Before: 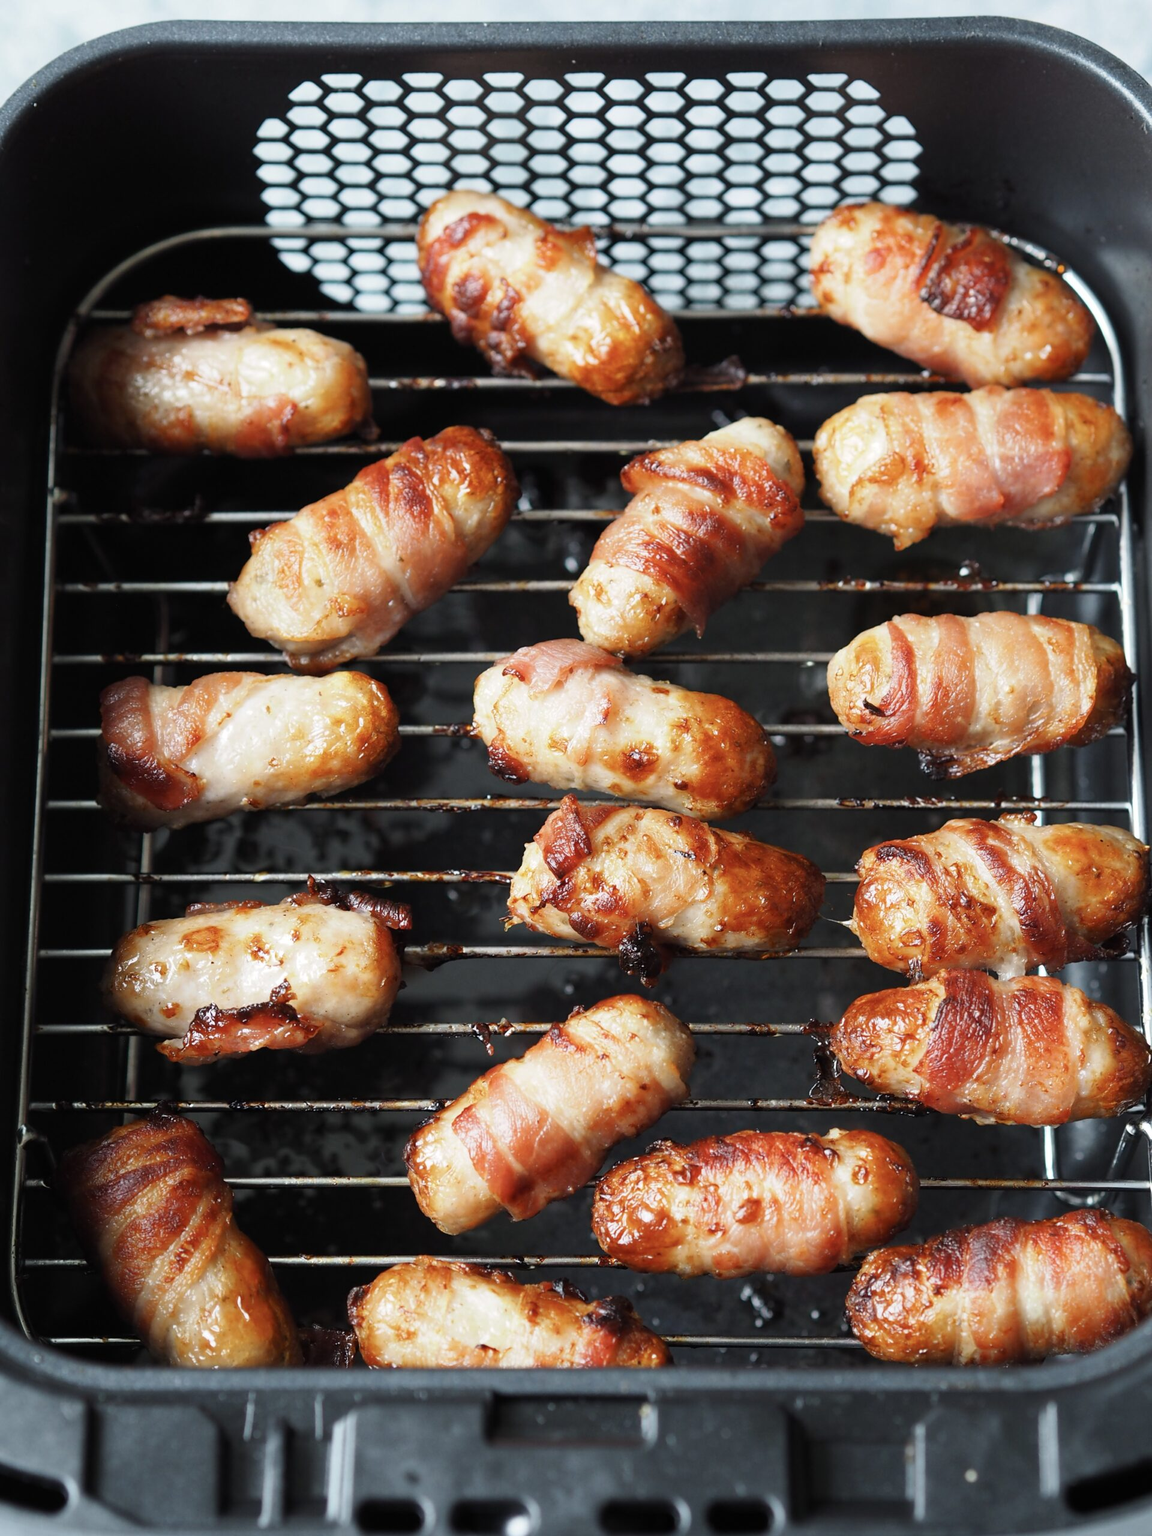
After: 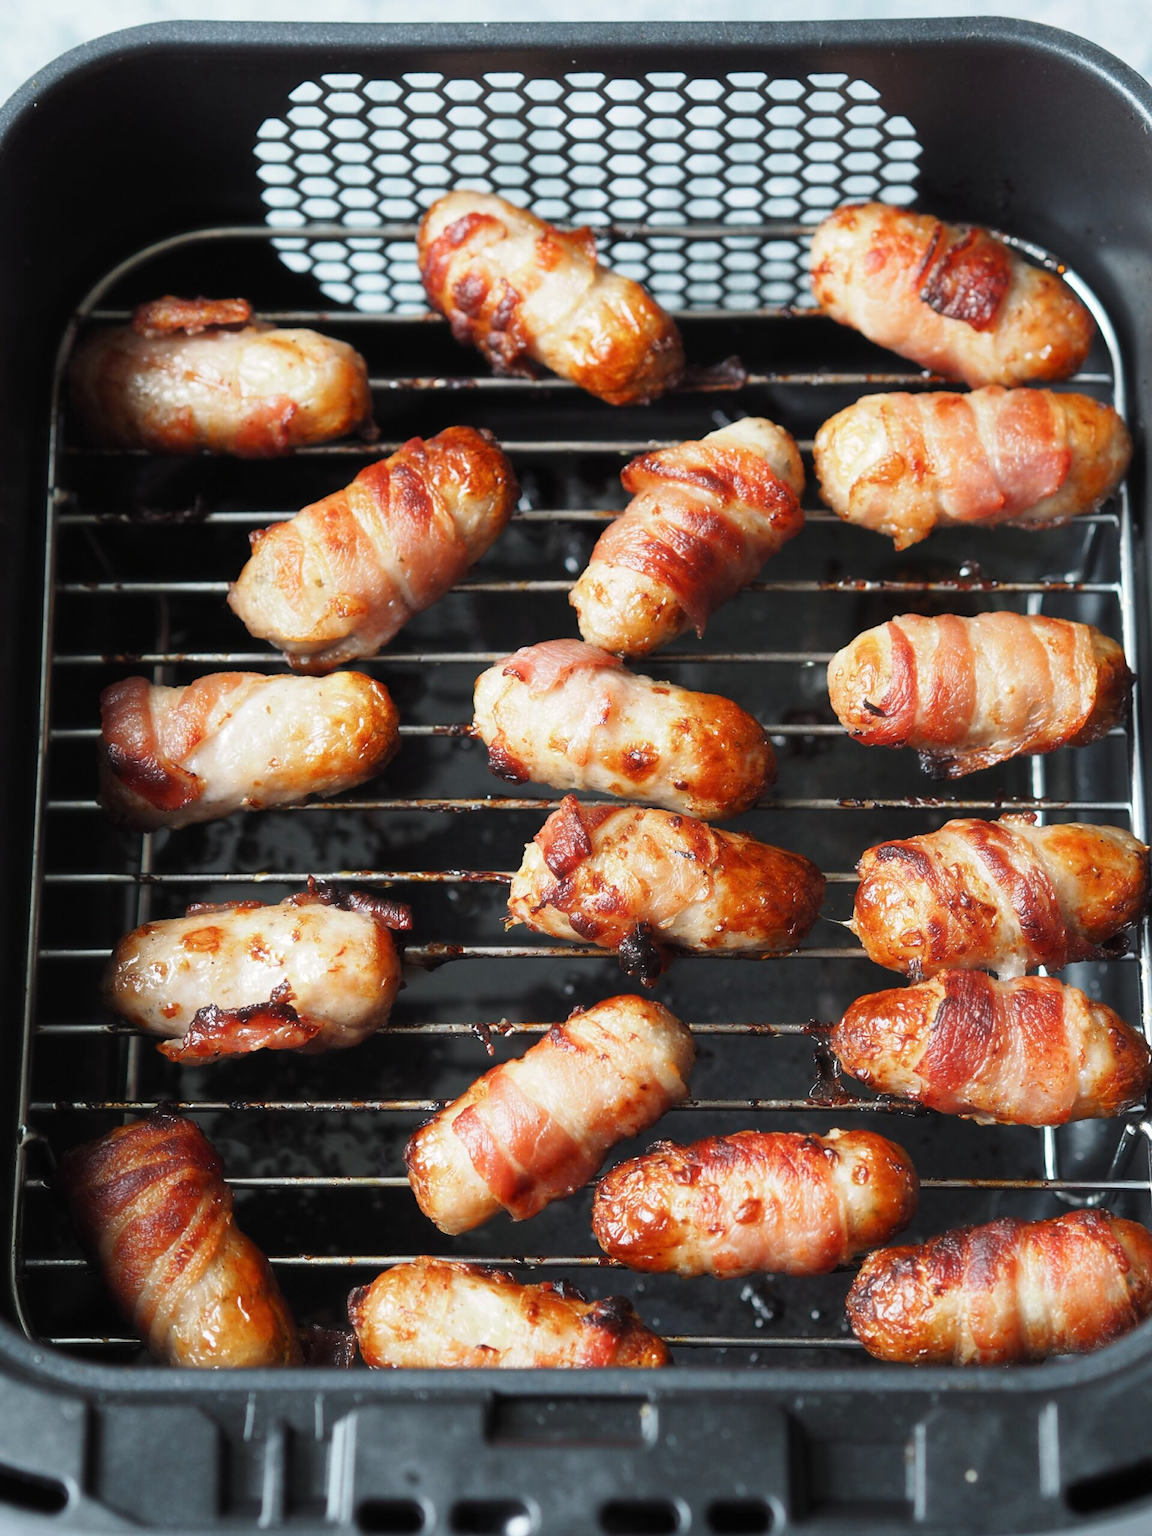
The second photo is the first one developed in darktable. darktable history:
haze removal: strength -0.1, adaptive false
